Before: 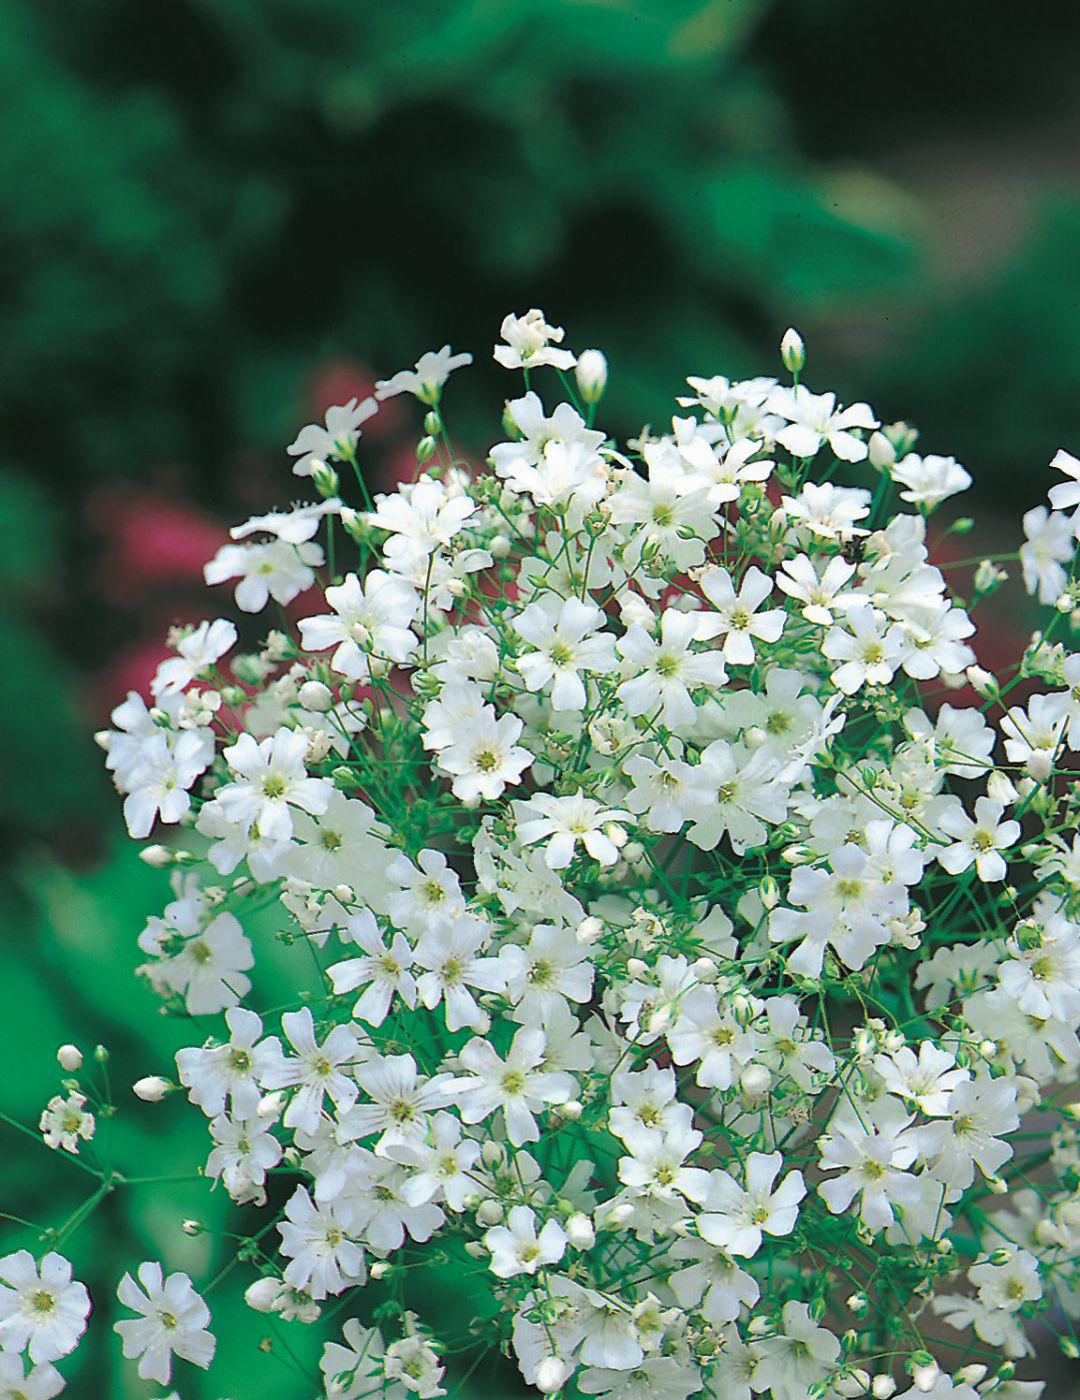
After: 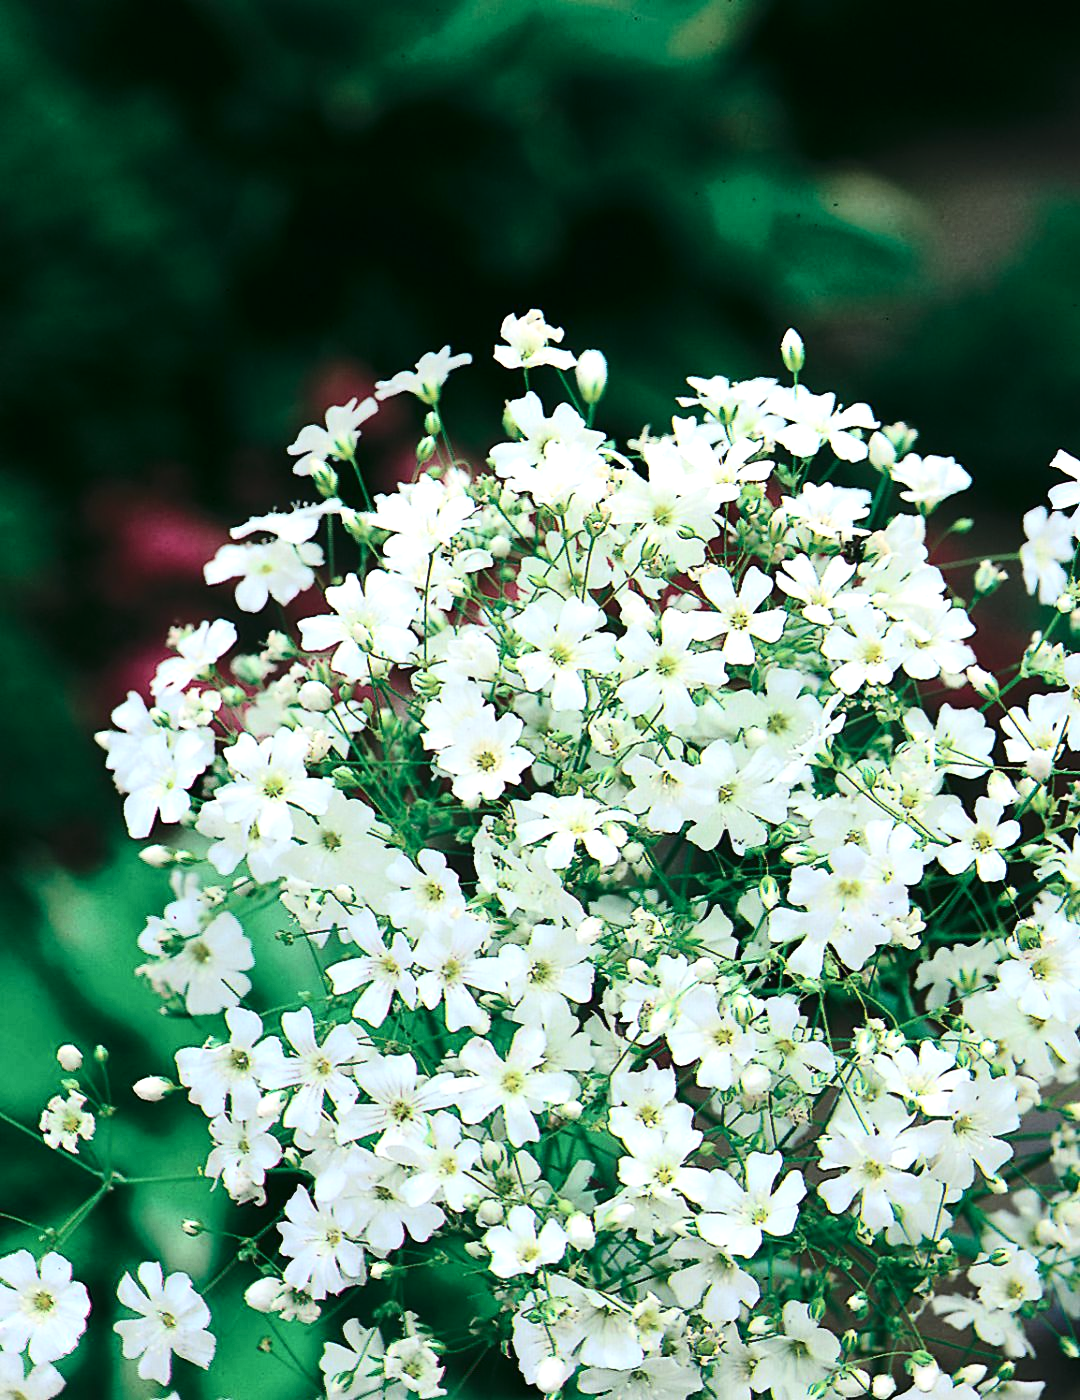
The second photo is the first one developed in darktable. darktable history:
tone equalizer: -8 EV -0.451 EV, -7 EV -0.375 EV, -6 EV -0.352 EV, -5 EV -0.206 EV, -3 EV 0.247 EV, -2 EV 0.337 EV, -1 EV 0.397 EV, +0 EV 0.4 EV, edges refinement/feathering 500, mask exposure compensation -1.57 EV, preserve details no
contrast brightness saturation: contrast 0.289
